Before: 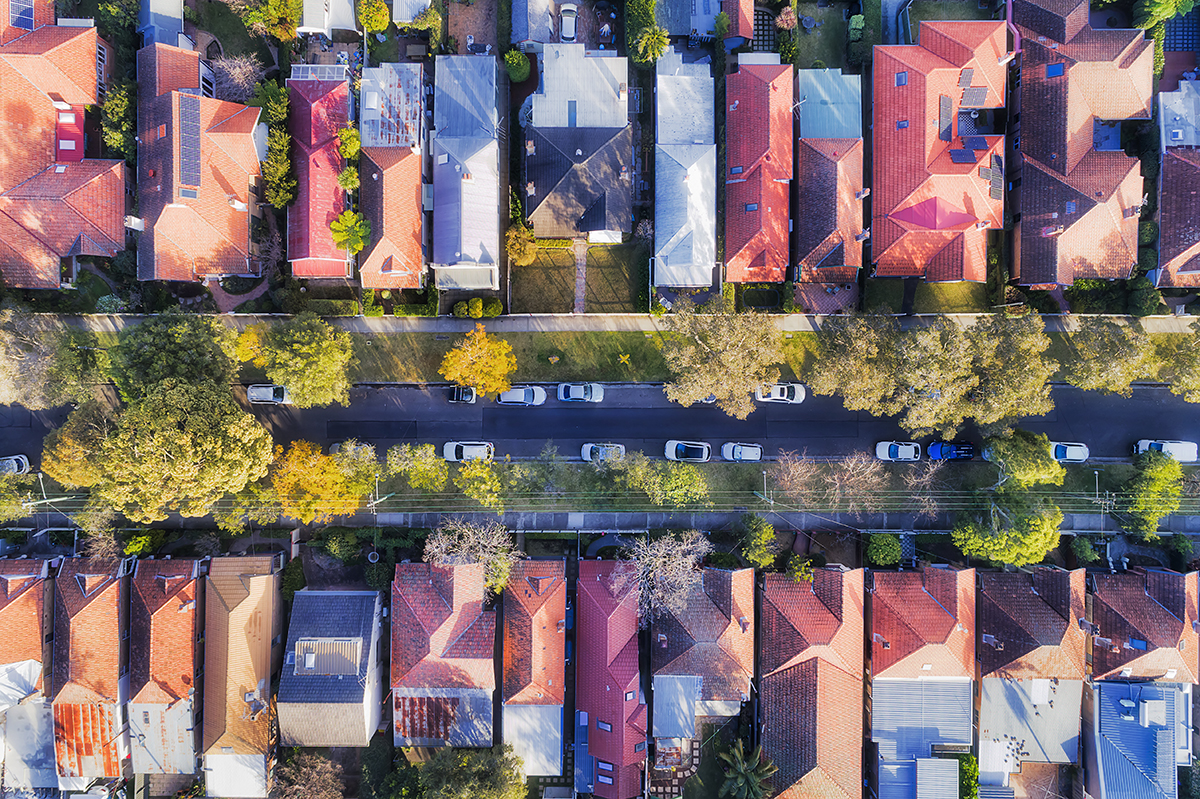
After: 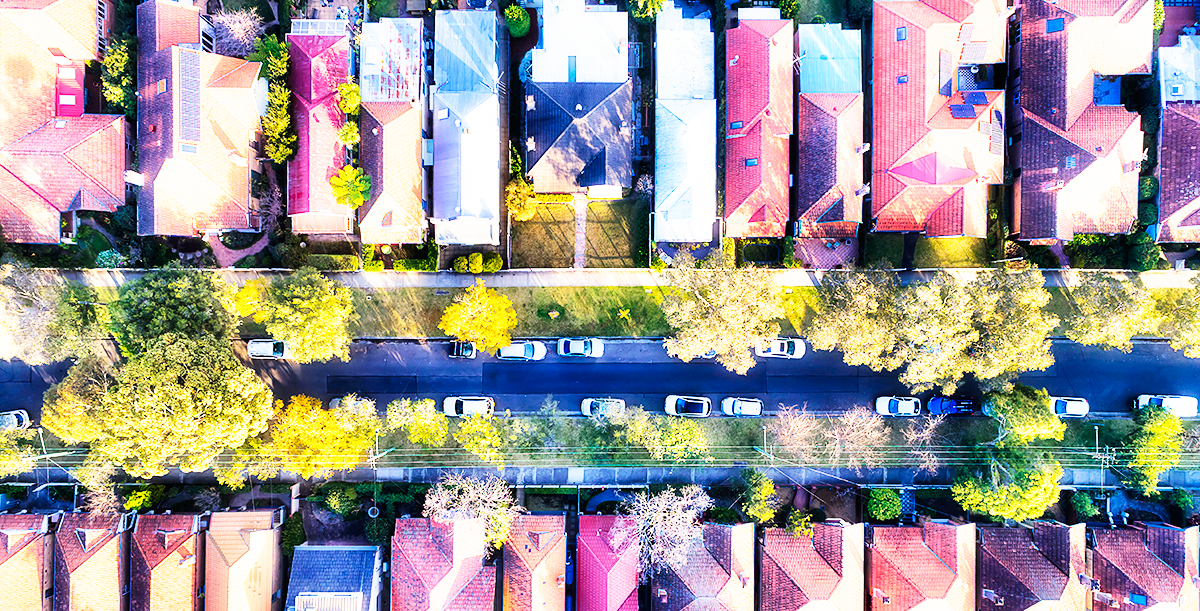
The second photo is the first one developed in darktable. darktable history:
exposure: exposure 0.29 EV, compensate exposure bias true, compensate highlight preservation false
crop: top 5.695%, bottom 17.788%
base curve: curves: ch0 [(0, 0) (0.007, 0.004) (0.027, 0.03) (0.046, 0.07) (0.207, 0.54) (0.442, 0.872) (0.673, 0.972) (1, 1)], preserve colors none
